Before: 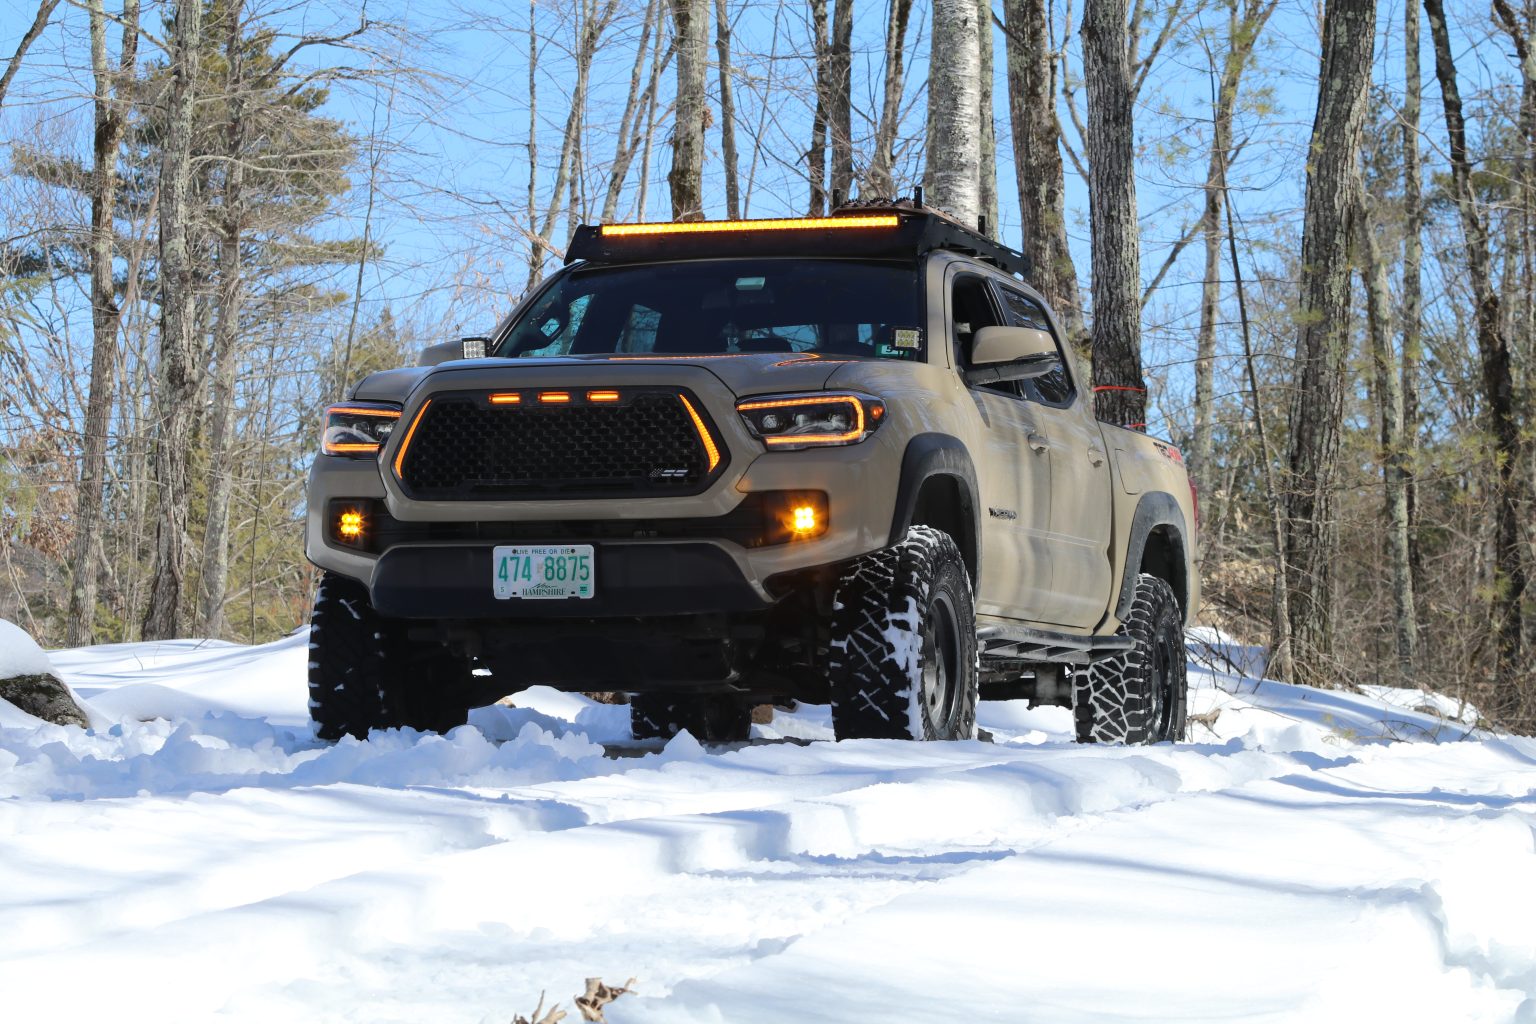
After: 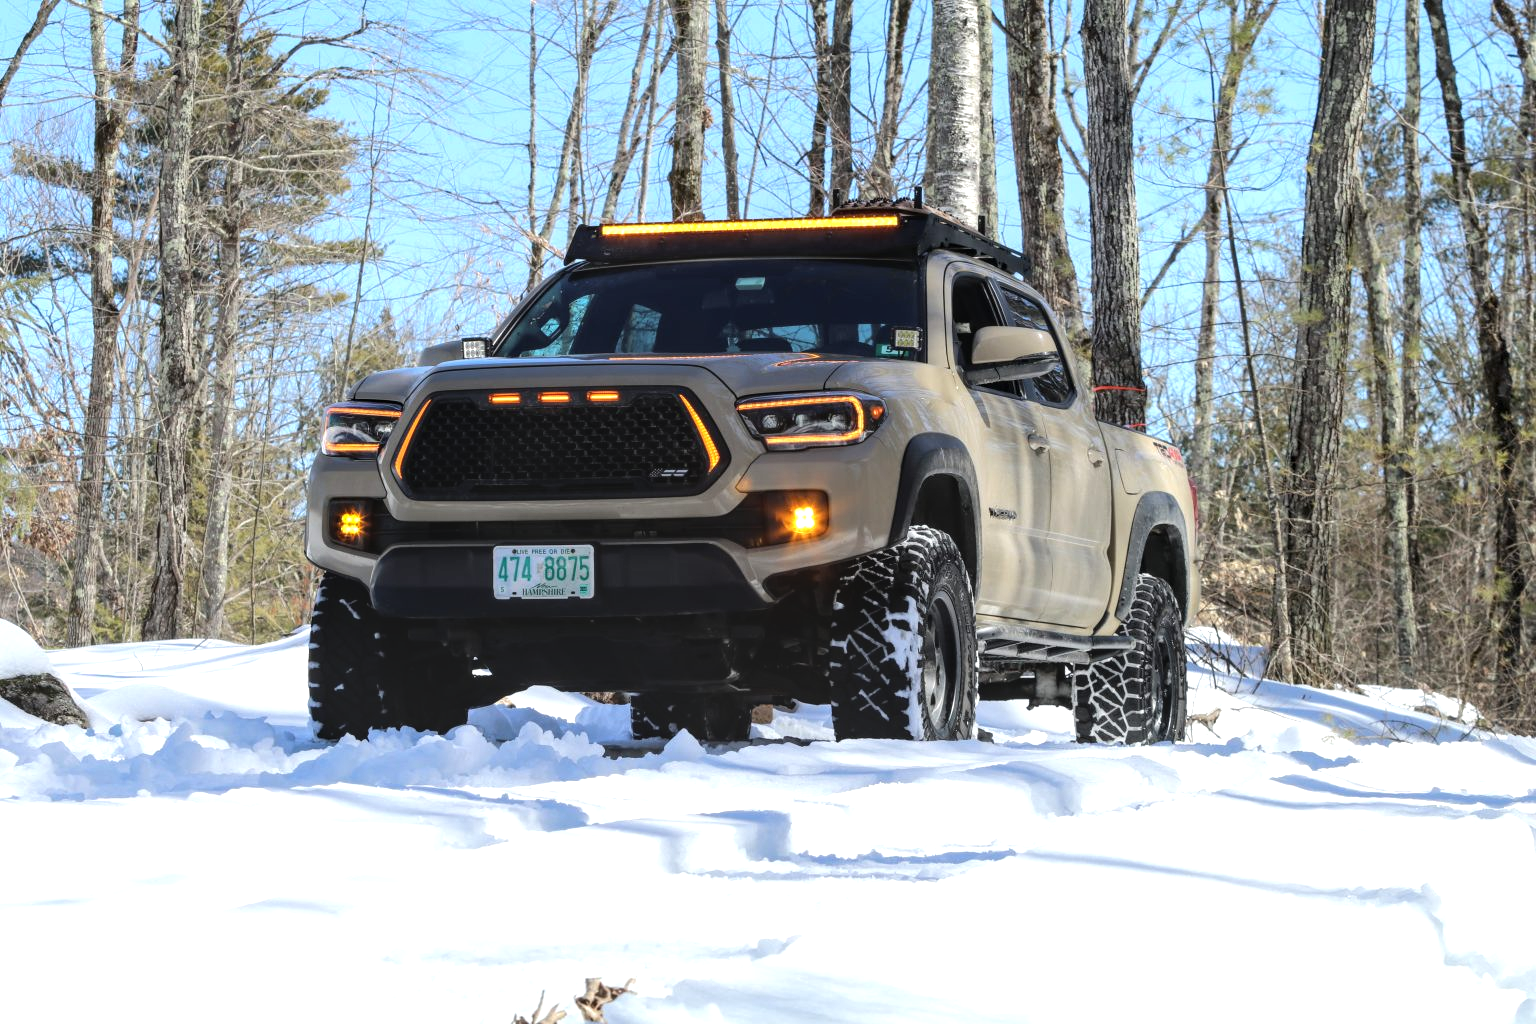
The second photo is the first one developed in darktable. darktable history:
local contrast: on, module defaults
tone equalizer: -8 EV -0.394 EV, -7 EV -0.375 EV, -6 EV -0.32 EV, -5 EV -0.252 EV, -3 EV 0.218 EV, -2 EV 0.312 EV, -1 EV 0.367 EV, +0 EV 0.445 EV
